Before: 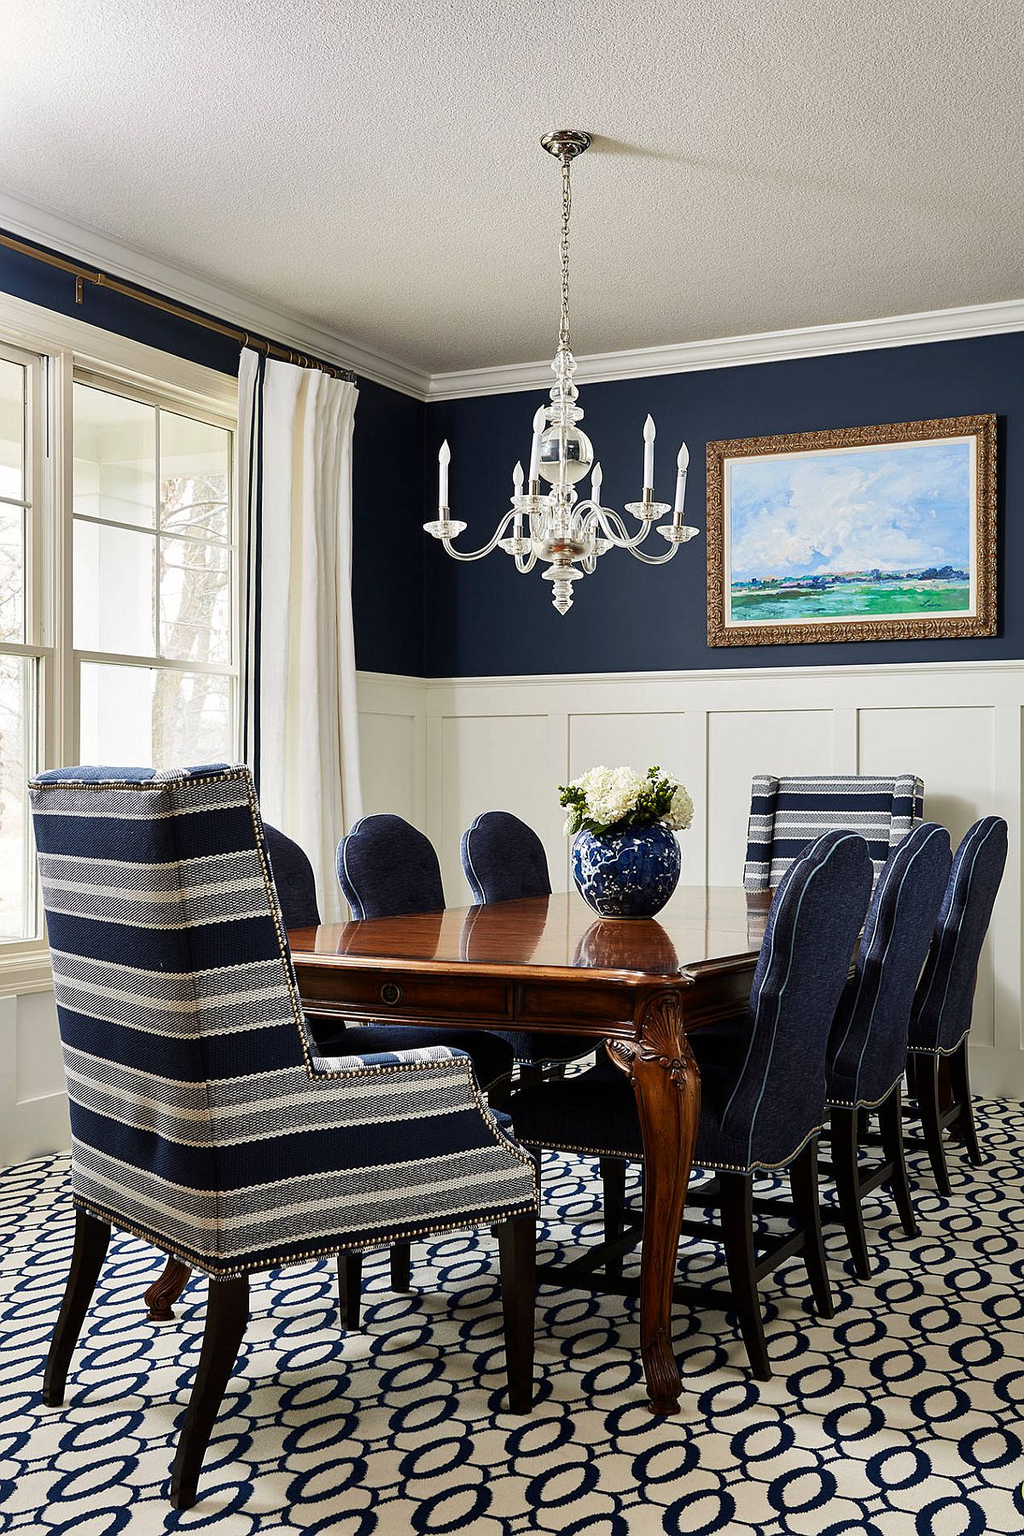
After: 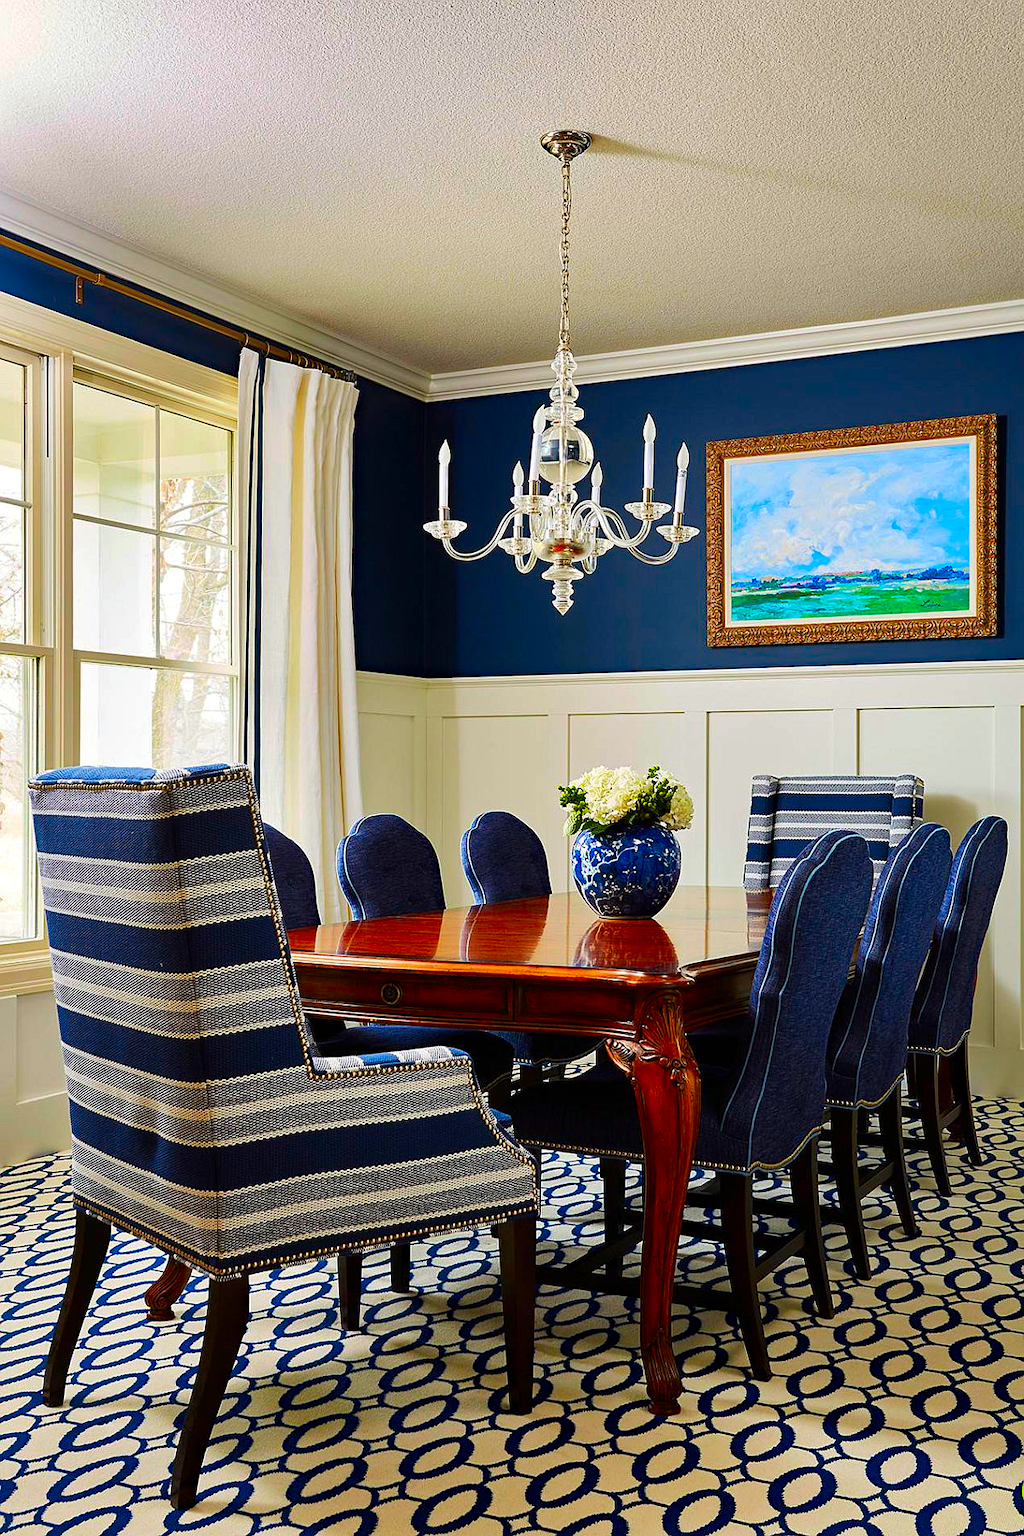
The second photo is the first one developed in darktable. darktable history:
haze removal: compatibility mode true, adaptive false
color correction: highlights b* 0.044, saturation 2.13
